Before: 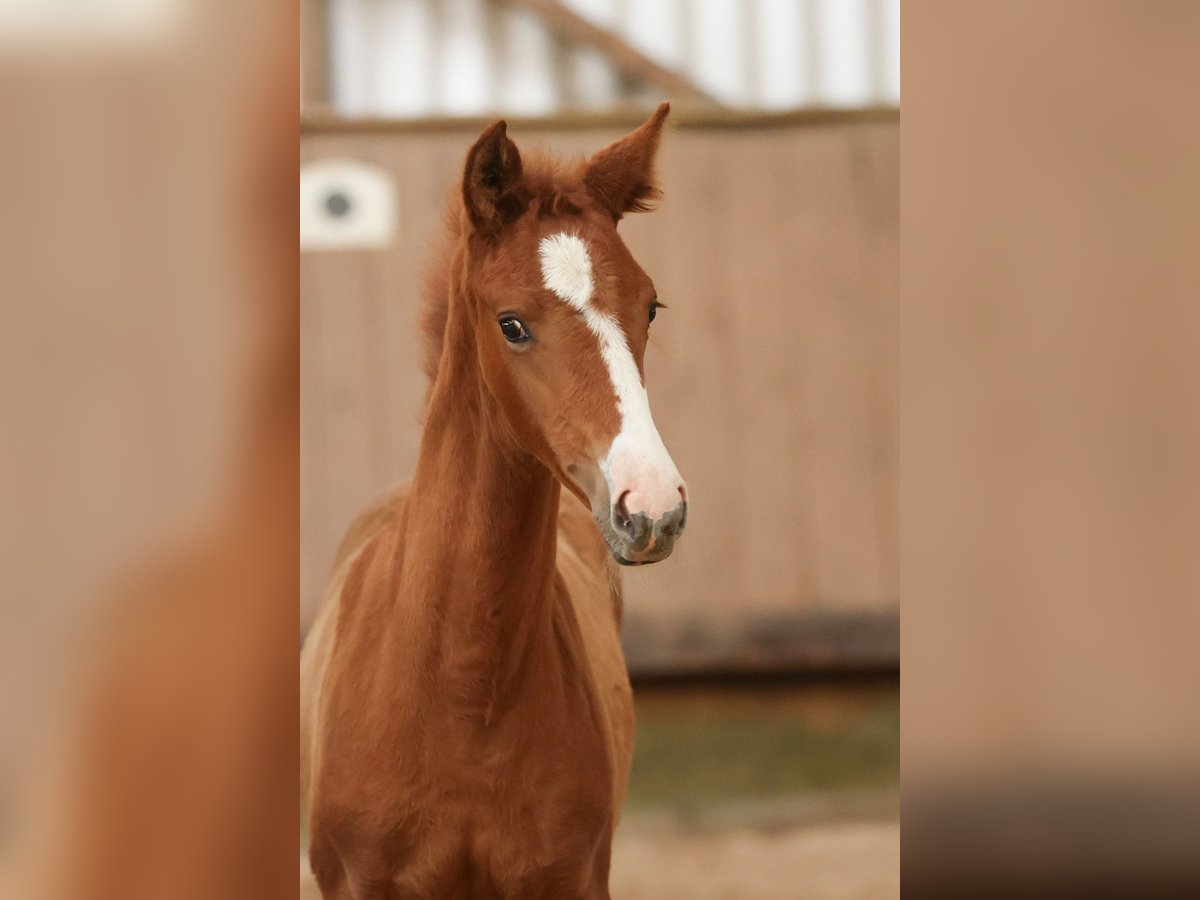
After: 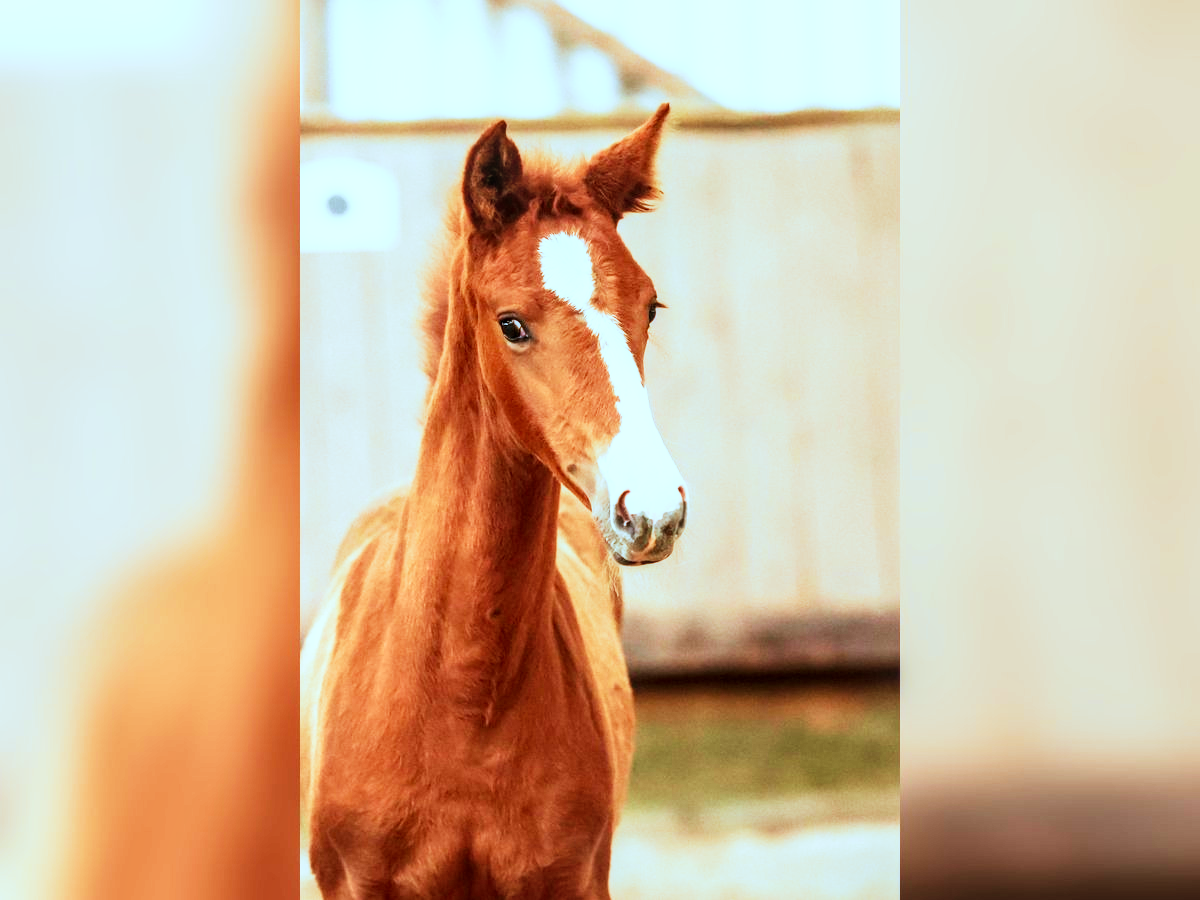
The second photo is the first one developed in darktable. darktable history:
velvia: on, module defaults
color correction: highlights a* -9.73, highlights b* -21.22
sigmoid: contrast 1.93, skew 0.29, preserve hue 0%
exposure: black level correction 0.001, exposure 1.129 EV, compensate exposure bias true, compensate highlight preservation false
local contrast: on, module defaults
